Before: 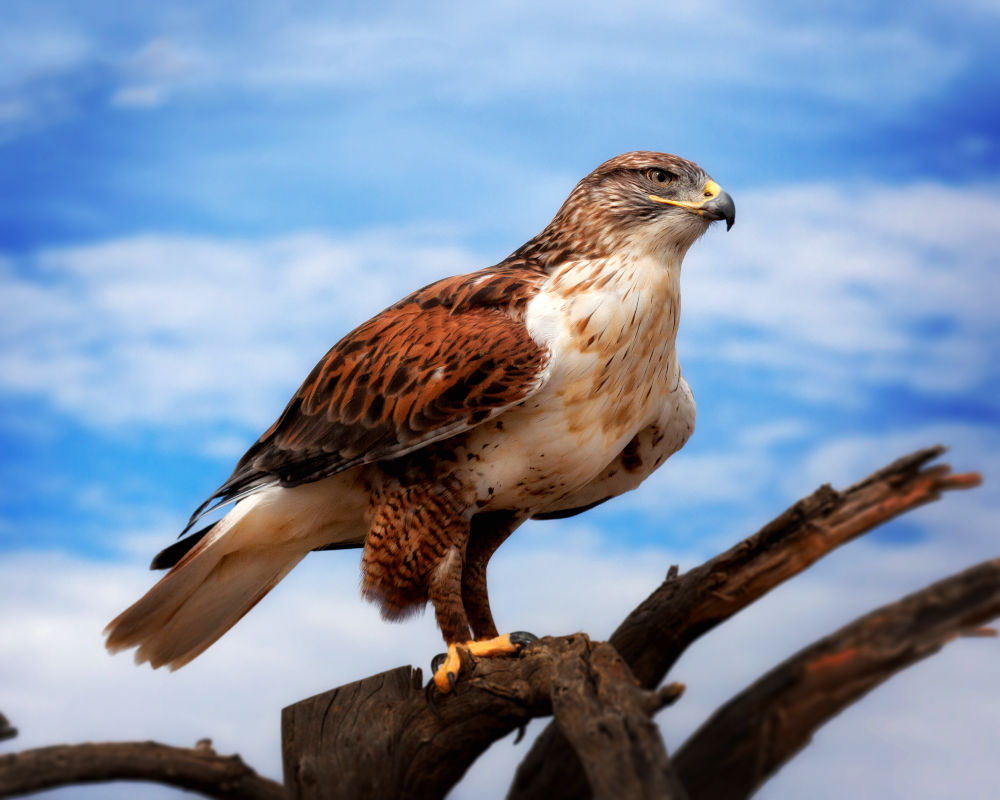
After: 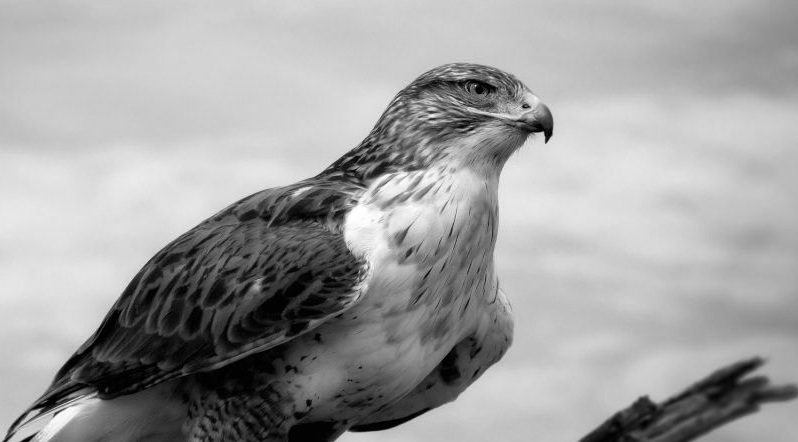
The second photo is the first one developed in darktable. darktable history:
crop: left 18.256%, top 11.071%, right 1.878%, bottom 33.607%
color calibration: output gray [0.25, 0.35, 0.4, 0], illuminant Planckian (black body), x 0.378, y 0.374, temperature 4074.9 K
